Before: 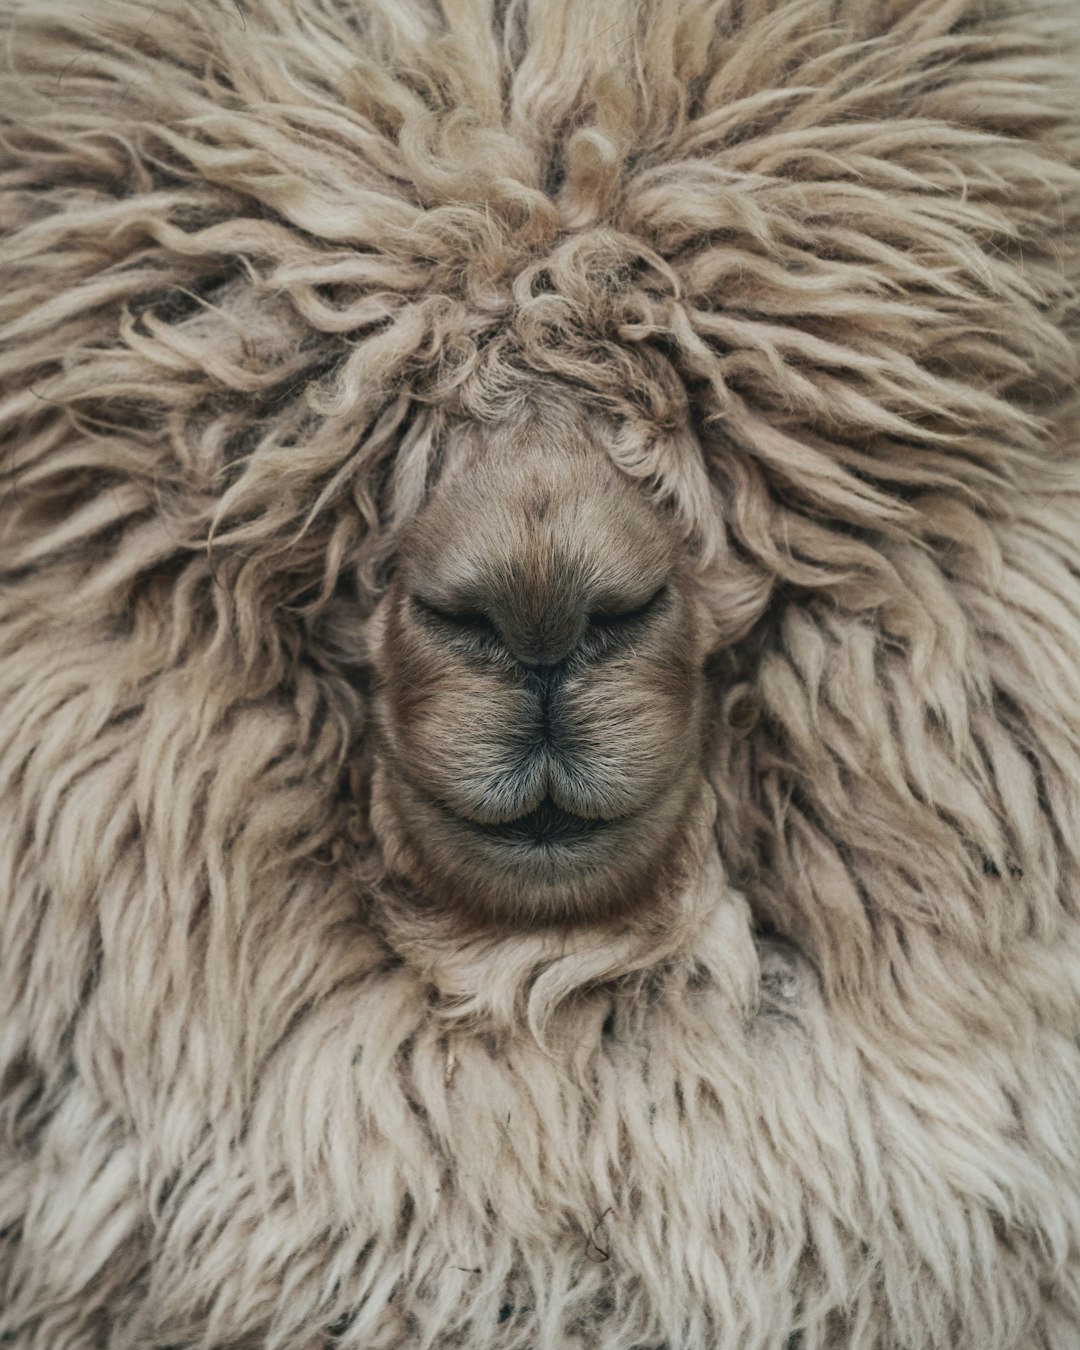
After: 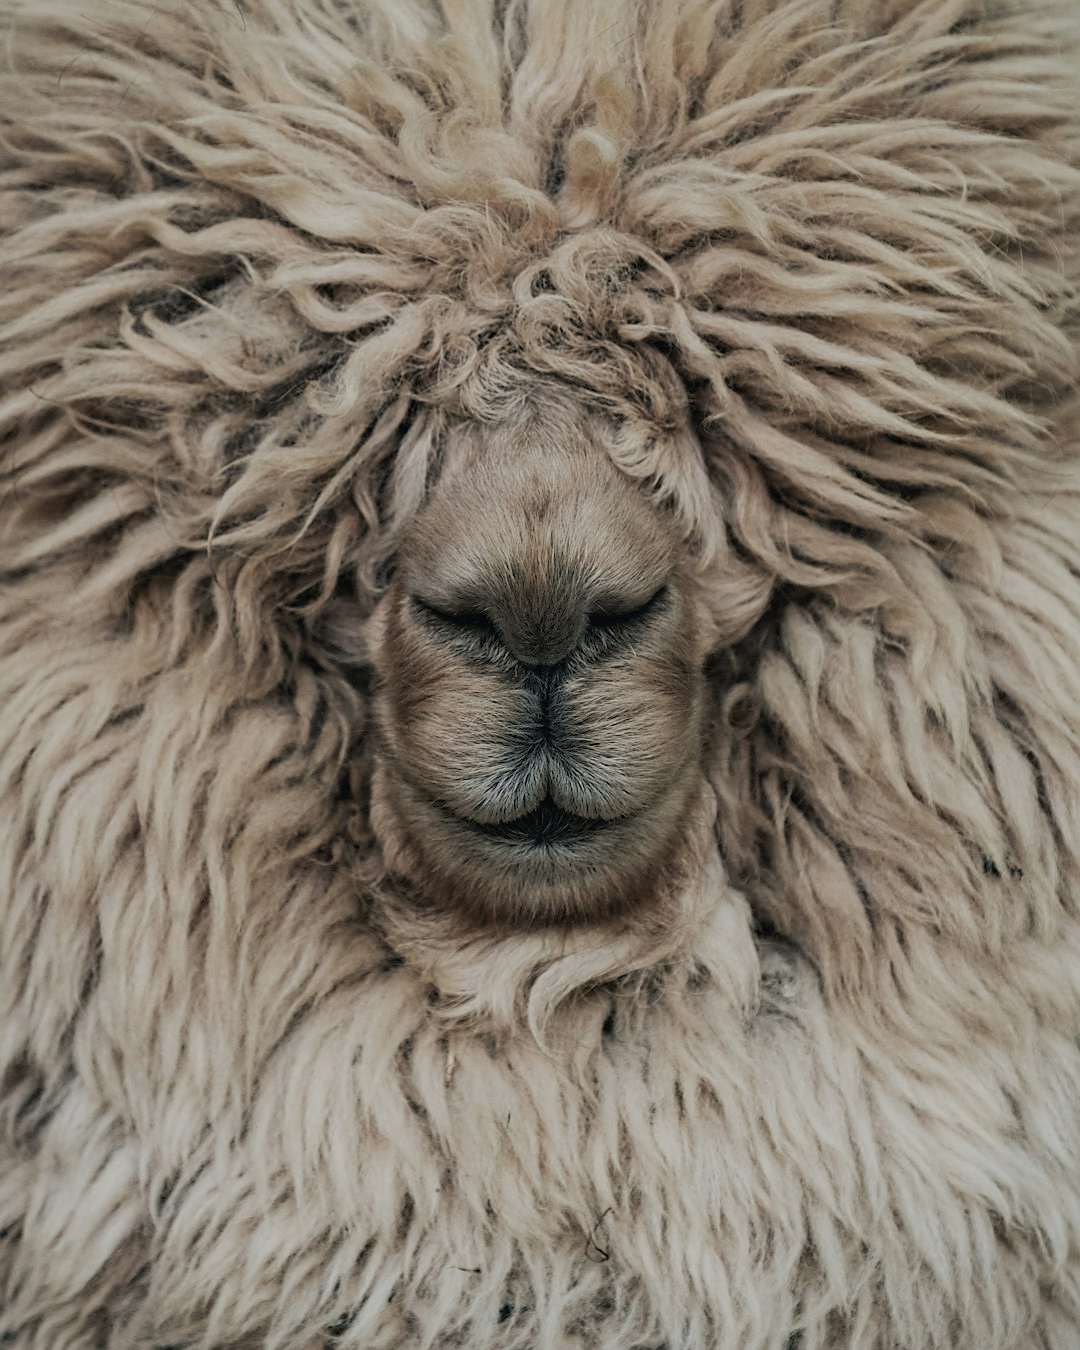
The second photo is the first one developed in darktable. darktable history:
exposure: compensate highlight preservation false
filmic rgb: middle gray luminance 18.35%, black relative exposure -8.95 EV, white relative exposure 3.71 EV, target black luminance 0%, hardness 4.88, latitude 67.69%, contrast 0.953, highlights saturation mix 18.74%, shadows ↔ highlights balance 21.92%
sharpen: radius 1.878, amount 0.398, threshold 1.389
